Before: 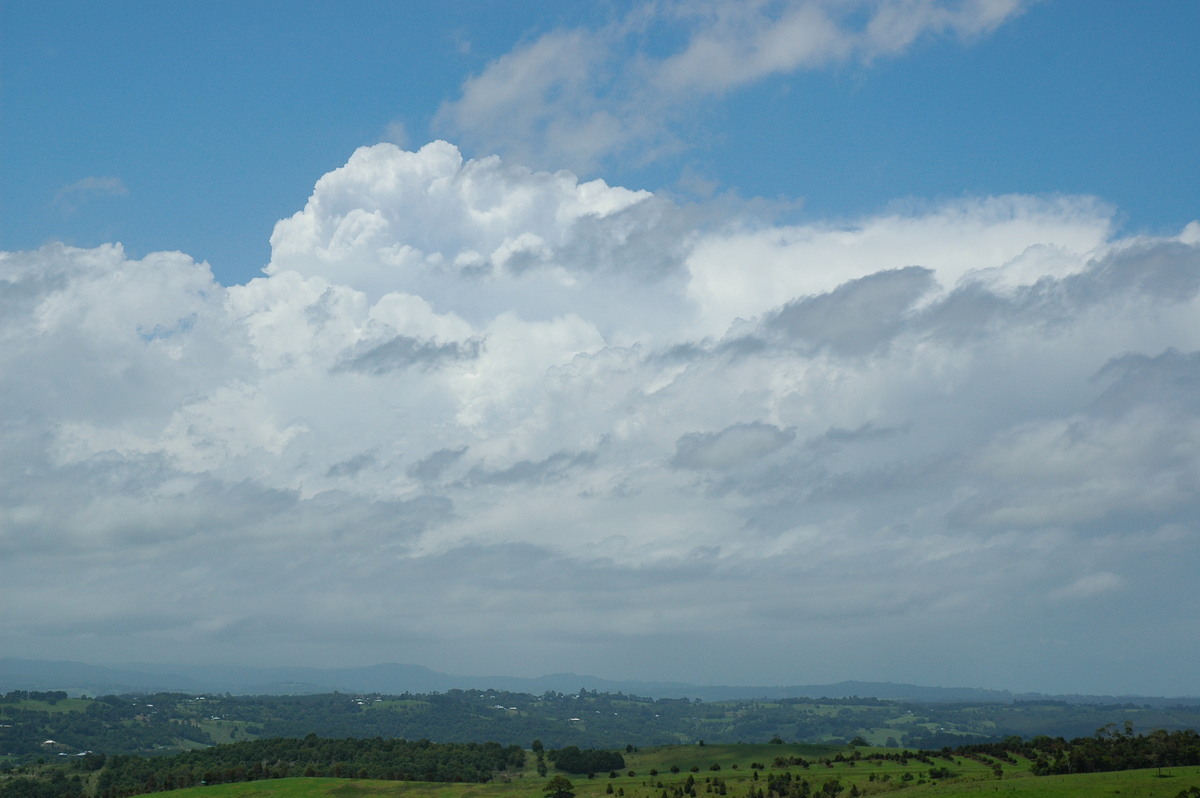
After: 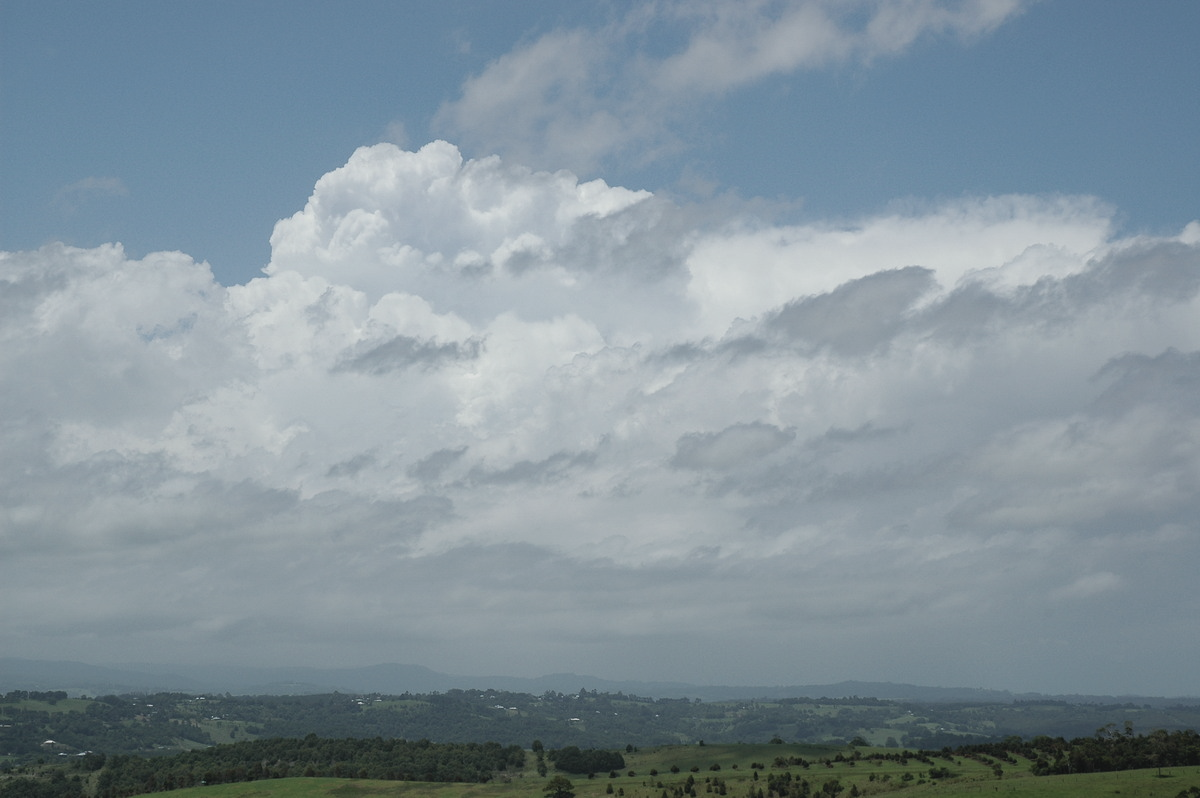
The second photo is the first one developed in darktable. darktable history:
contrast brightness saturation: contrast -0.055, saturation -0.412
